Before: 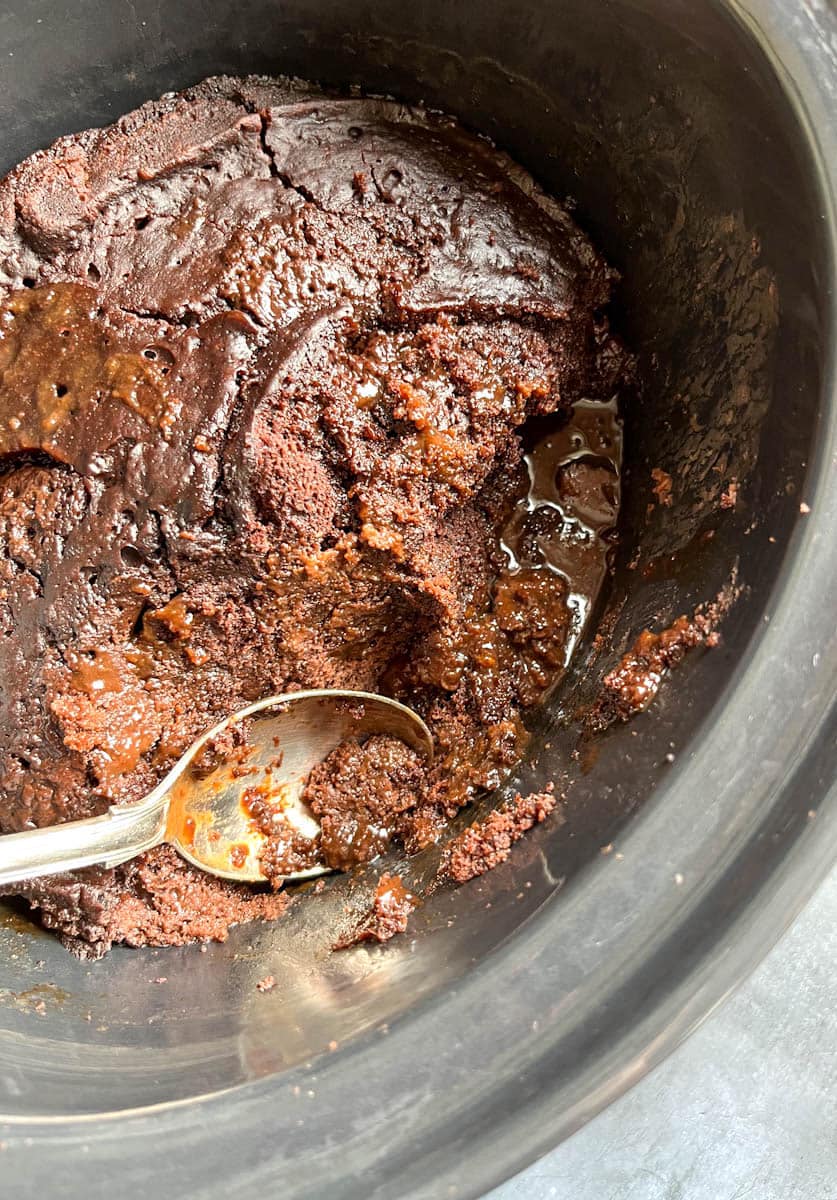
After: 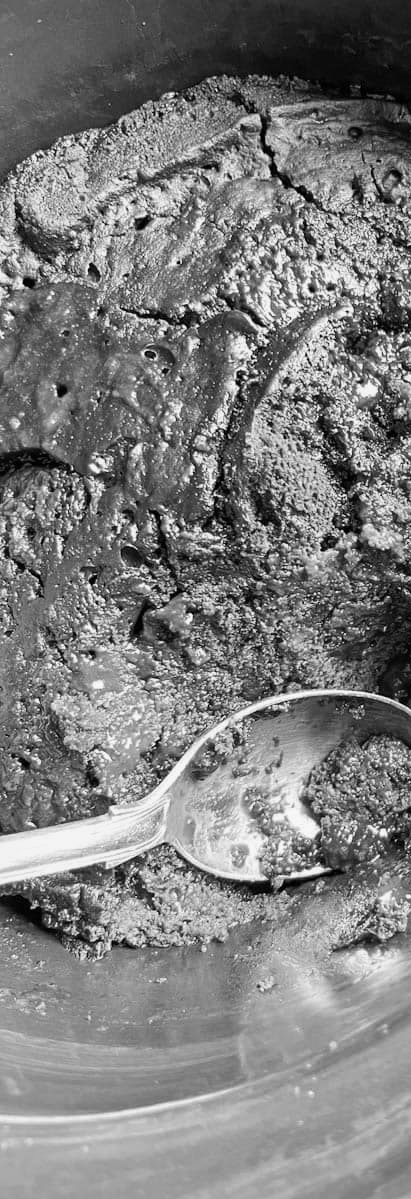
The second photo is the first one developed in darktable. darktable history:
monochrome: a 73.58, b 64.21
crop and rotate: left 0%, top 0%, right 50.845%
